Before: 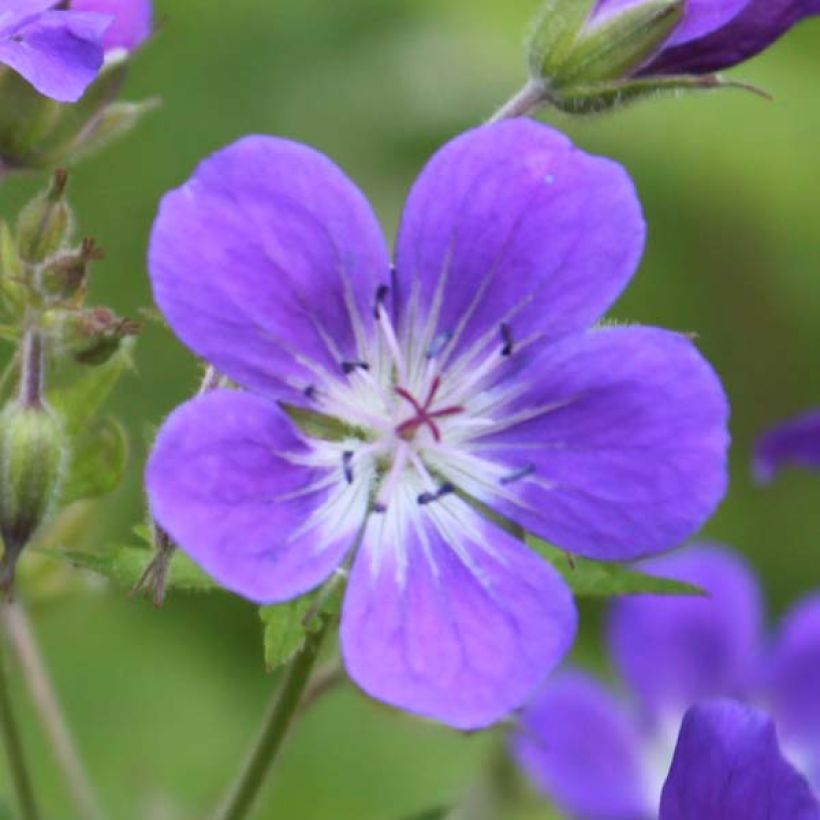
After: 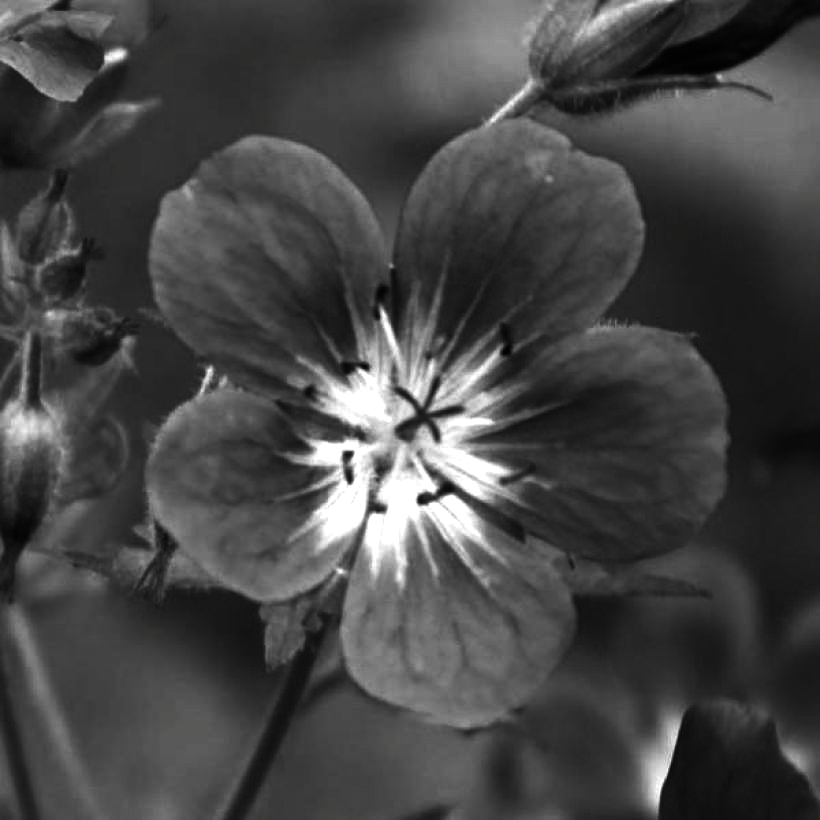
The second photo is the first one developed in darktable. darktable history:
exposure: exposure 0.73 EV, compensate exposure bias true, compensate highlight preservation false
contrast brightness saturation: contrast 0.022, brightness -0.982, saturation -0.997
